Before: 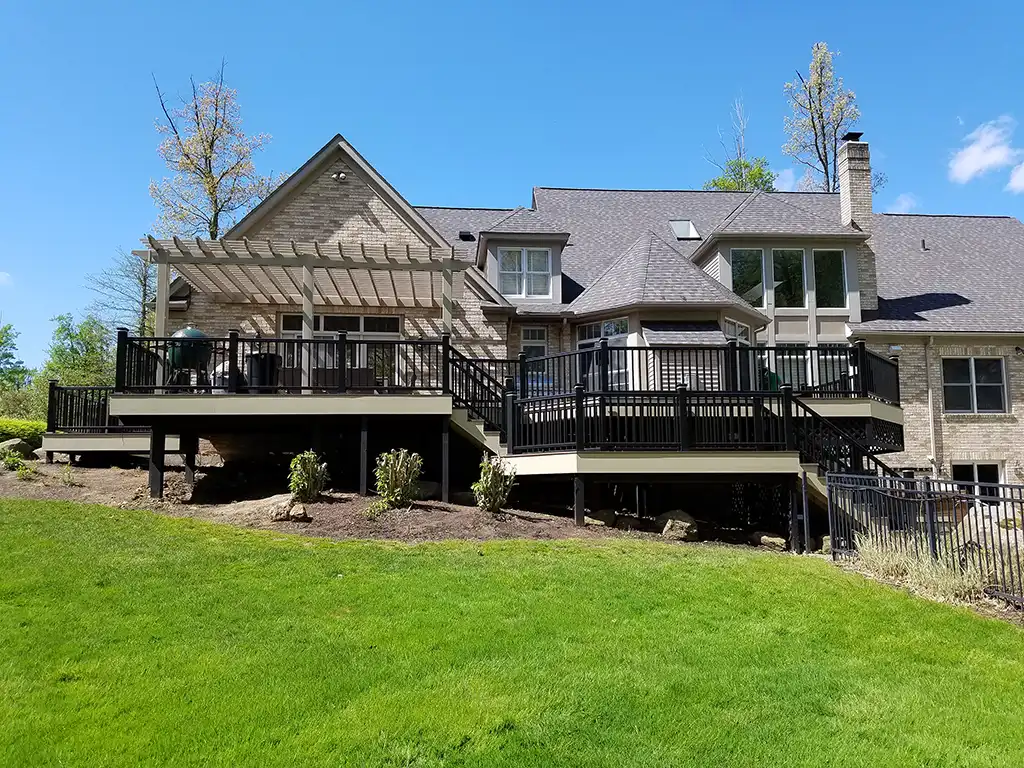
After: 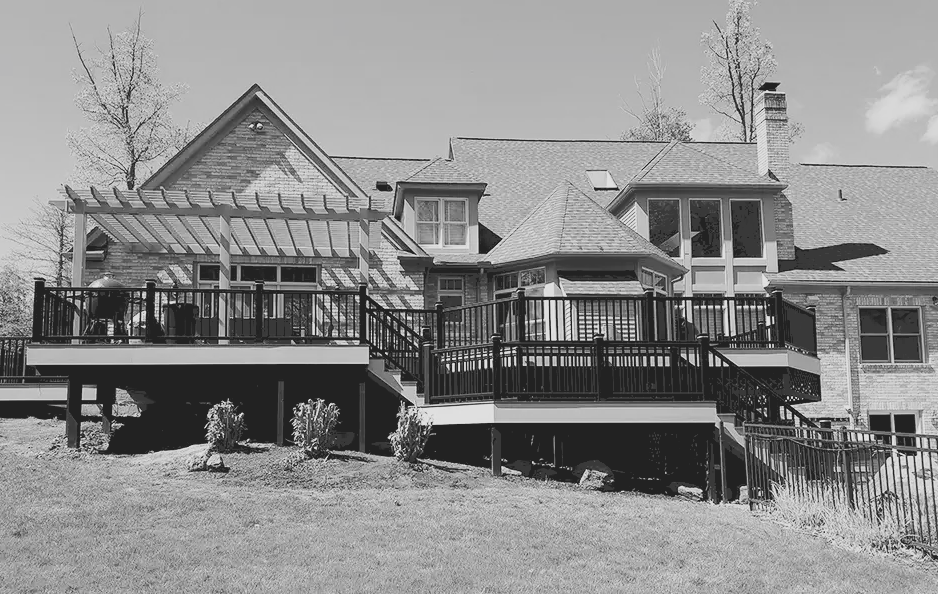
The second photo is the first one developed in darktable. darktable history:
contrast brightness saturation: saturation -1
filmic rgb: black relative exposure -5 EV, hardness 2.88, contrast 1.3, highlights saturation mix -30%
tone curve: curves: ch0 [(0, 0) (0.003, 0.238) (0.011, 0.238) (0.025, 0.242) (0.044, 0.256) (0.069, 0.277) (0.1, 0.294) (0.136, 0.315) (0.177, 0.345) (0.224, 0.379) (0.277, 0.419) (0.335, 0.463) (0.399, 0.511) (0.468, 0.566) (0.543, 0.627) (0.623, 0.687) (0.709, 0.75) (0.801, 0.824) (0.898, 0.89) (1, 1)], preserve colors none
crop: left 8.155%, top 6.611%, bottom 15.385%
